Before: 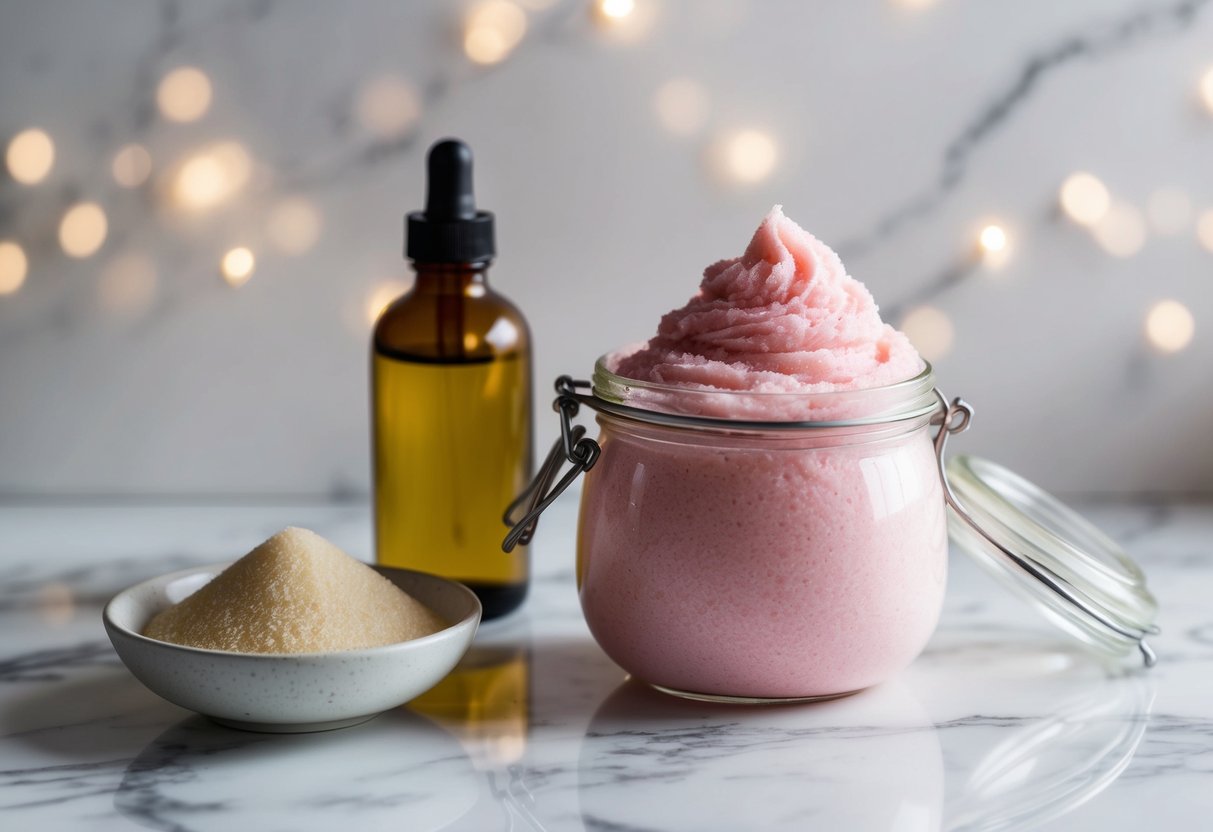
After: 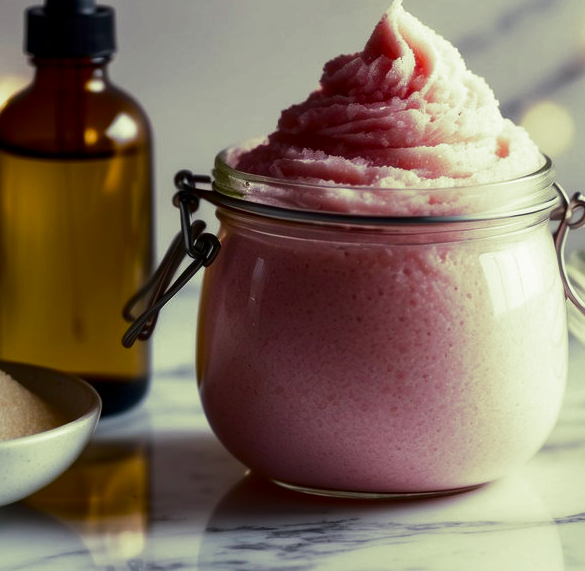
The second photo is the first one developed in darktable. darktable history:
contrast brightness saturation: contrast 0.1, brightness -0.26, saturation 0.14
split-toning: shadows › hue 290.82°, shadows › saturation 0.34, highlights › saturation 0.38, balance 0, compress 50%
crop: left 31.379%, top 24.658%, right 20.326%, bottom 6.628%
